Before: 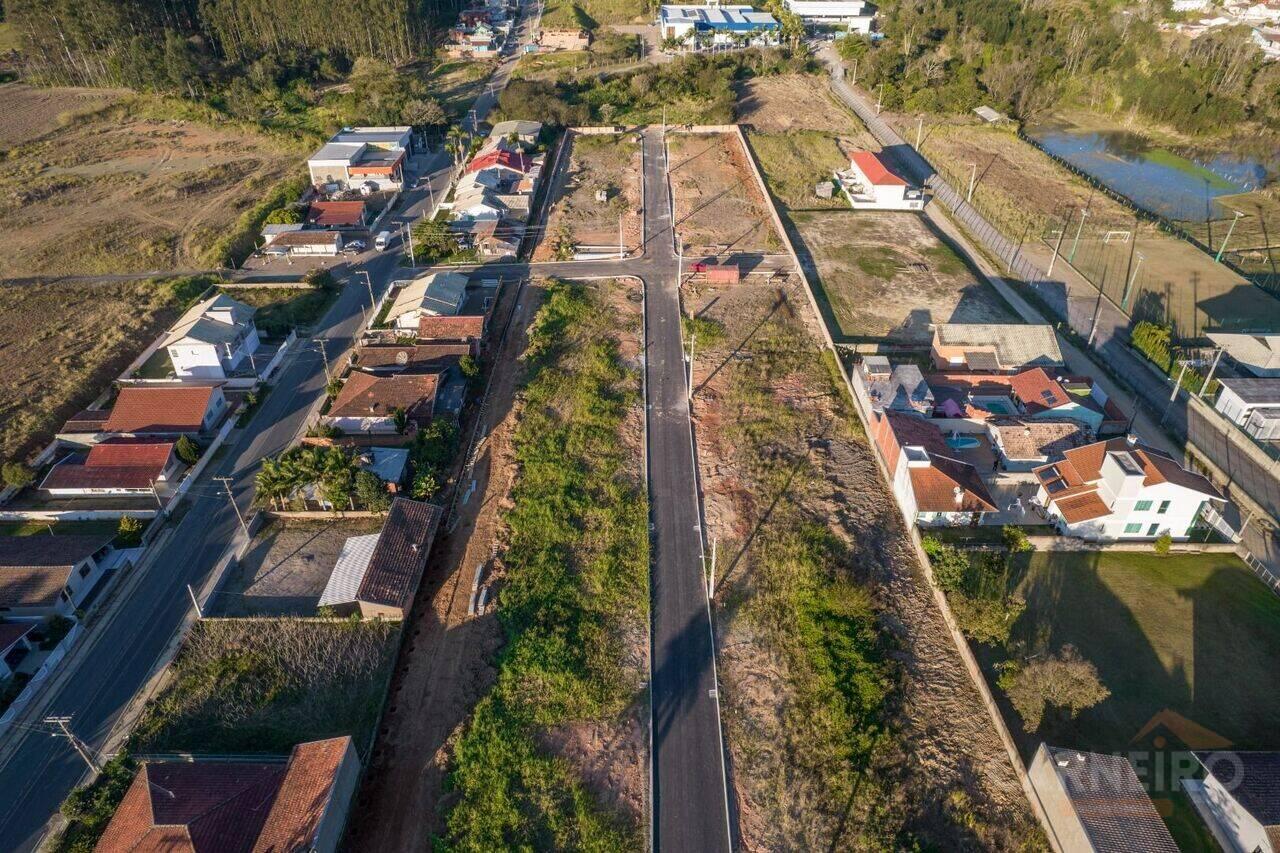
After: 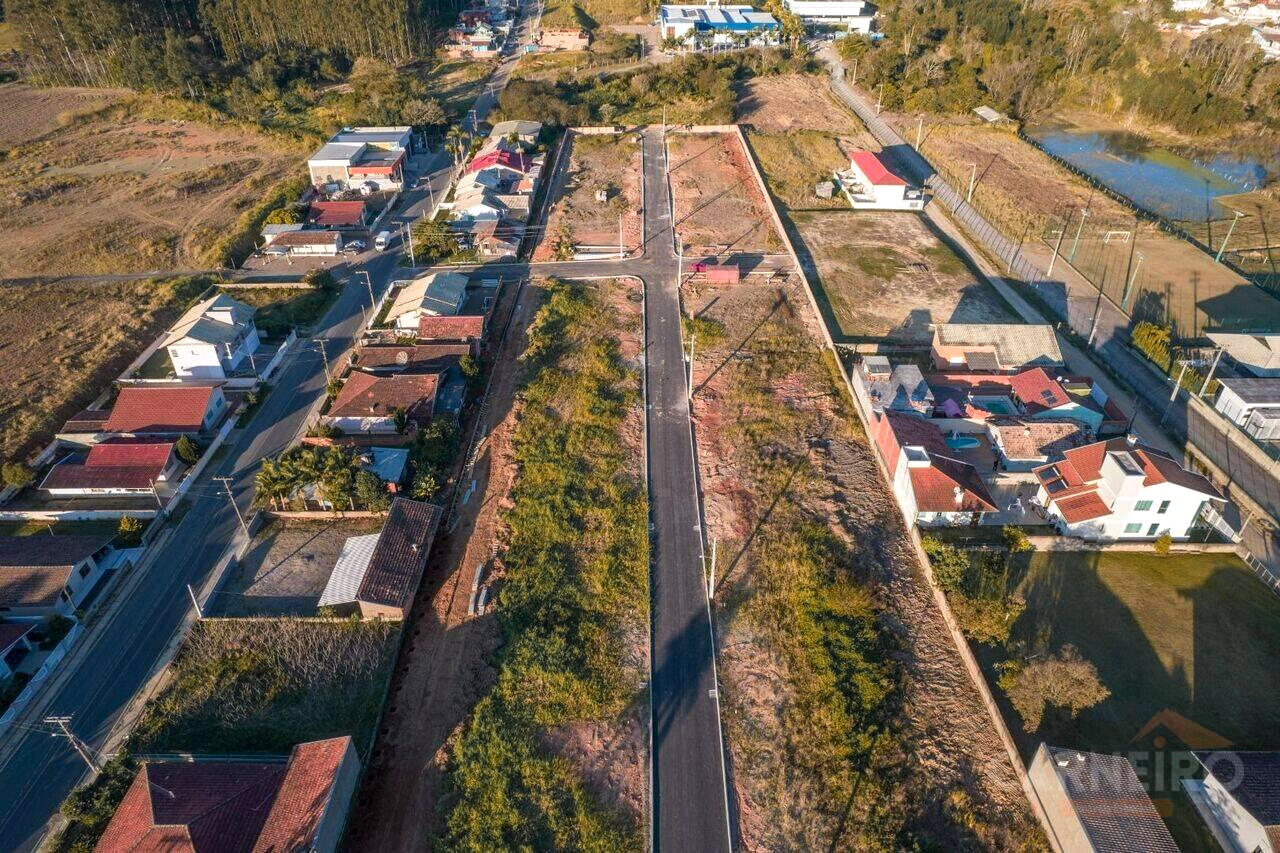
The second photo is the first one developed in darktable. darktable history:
exposure: exposure 0.127 EV, compensate highlight preservation false
color zones: curves: ch1 [(0.263, 0.53) (0.376, 0.287) (0.487, 0.512) (0.748, 0.547) (1, 0.513)]; ch2 [(0.262, 0.45) (0.751, 0.477)], mix 31.98%
